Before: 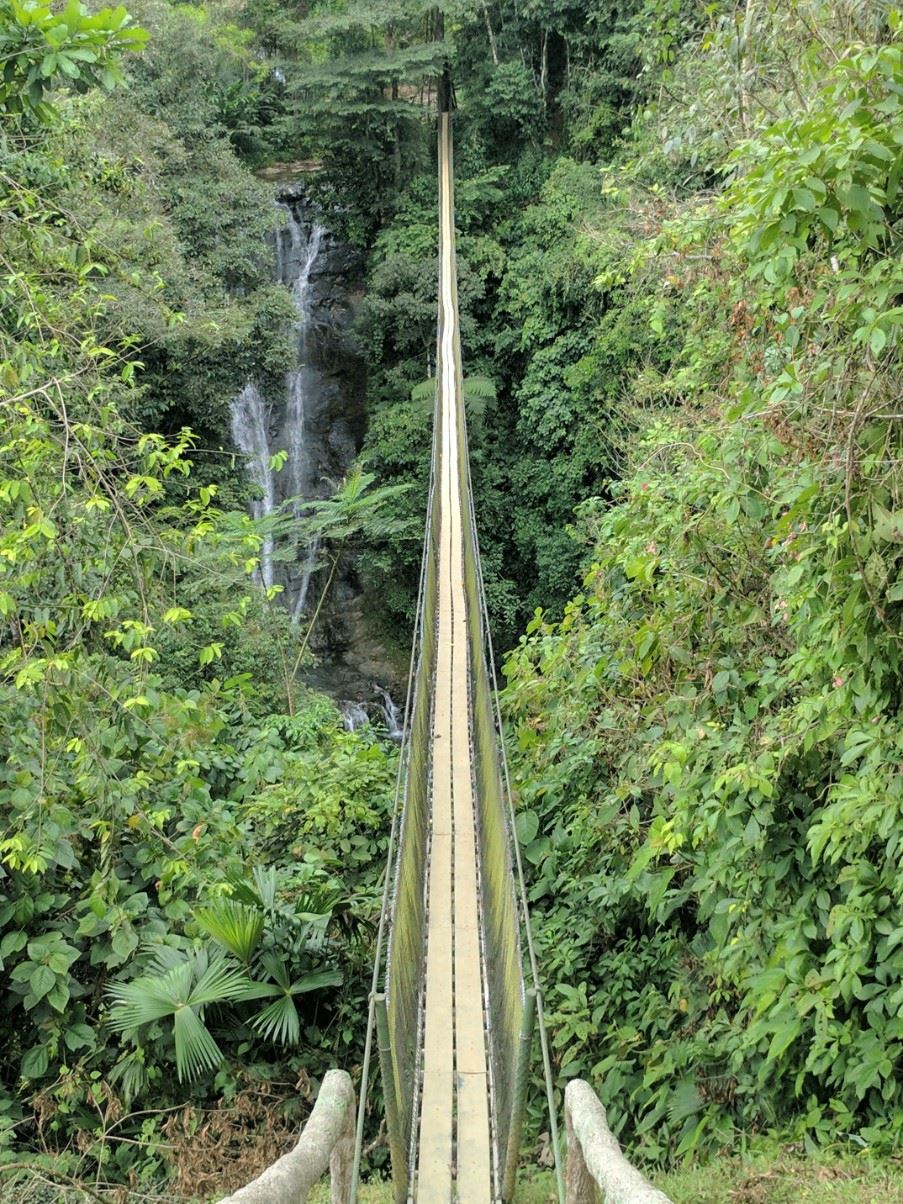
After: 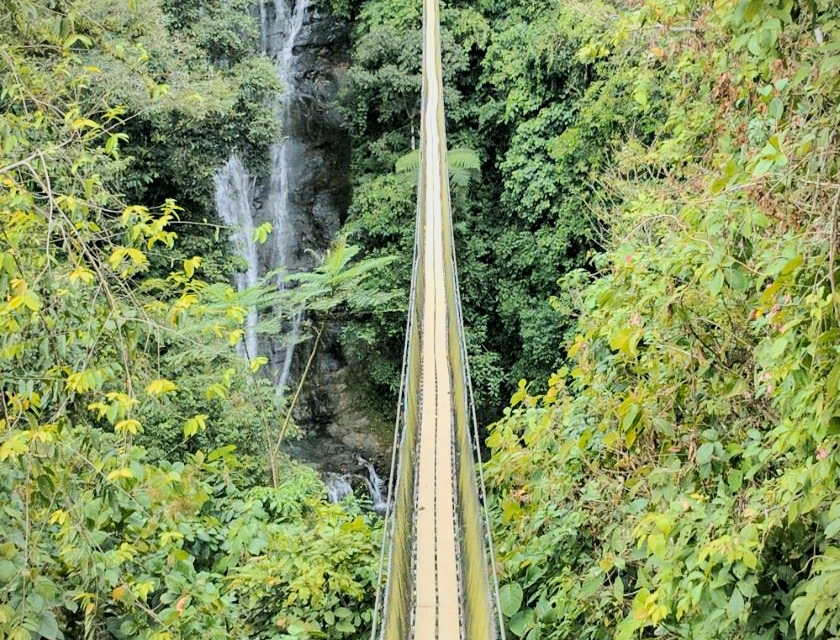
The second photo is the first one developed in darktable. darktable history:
color zones: curves: ch1 [(0, 0.469) (0.072, 0.457) (0.243, 0.494) (0.429, 0.5) (0.571, 0.5) (0.714, 0.5) (0.857, 0.5) (1, 0.469)]; ch2 [(0, 0.499) (0.143, 0.467) (0.242, 0.436) (0.429, 0.493) (0.571, 0.5) (0.714, 0.5) (0.857, 0.5) (1, 0.499)]
exposure: exposure 0.735 EV, compensate highlight preservation false
shadows and highlights: radius 103.23, shadows 50.4, highlights -63.98, soften with gaussian
crop: left 1.824%, top 18.955%, right 5.118%, bottom 27.861%
filmic rgb: black relative exposure -16 EV, white relative exposure 6.09 EV, threshold 3.01 EV, hardness 5.21, color science v6 (2022), enable highlight reconstruction true
vignetting: fall-off start 97.4%, fall-off radius 77.7%, width/height ratio 1.111
tone equalizer: -7 EV 0.094 EV, edges refinement/feathering 500, mask exposure compensation -1.57 EV, preserve details no
contrast brightness saturation: contrast 0.138
